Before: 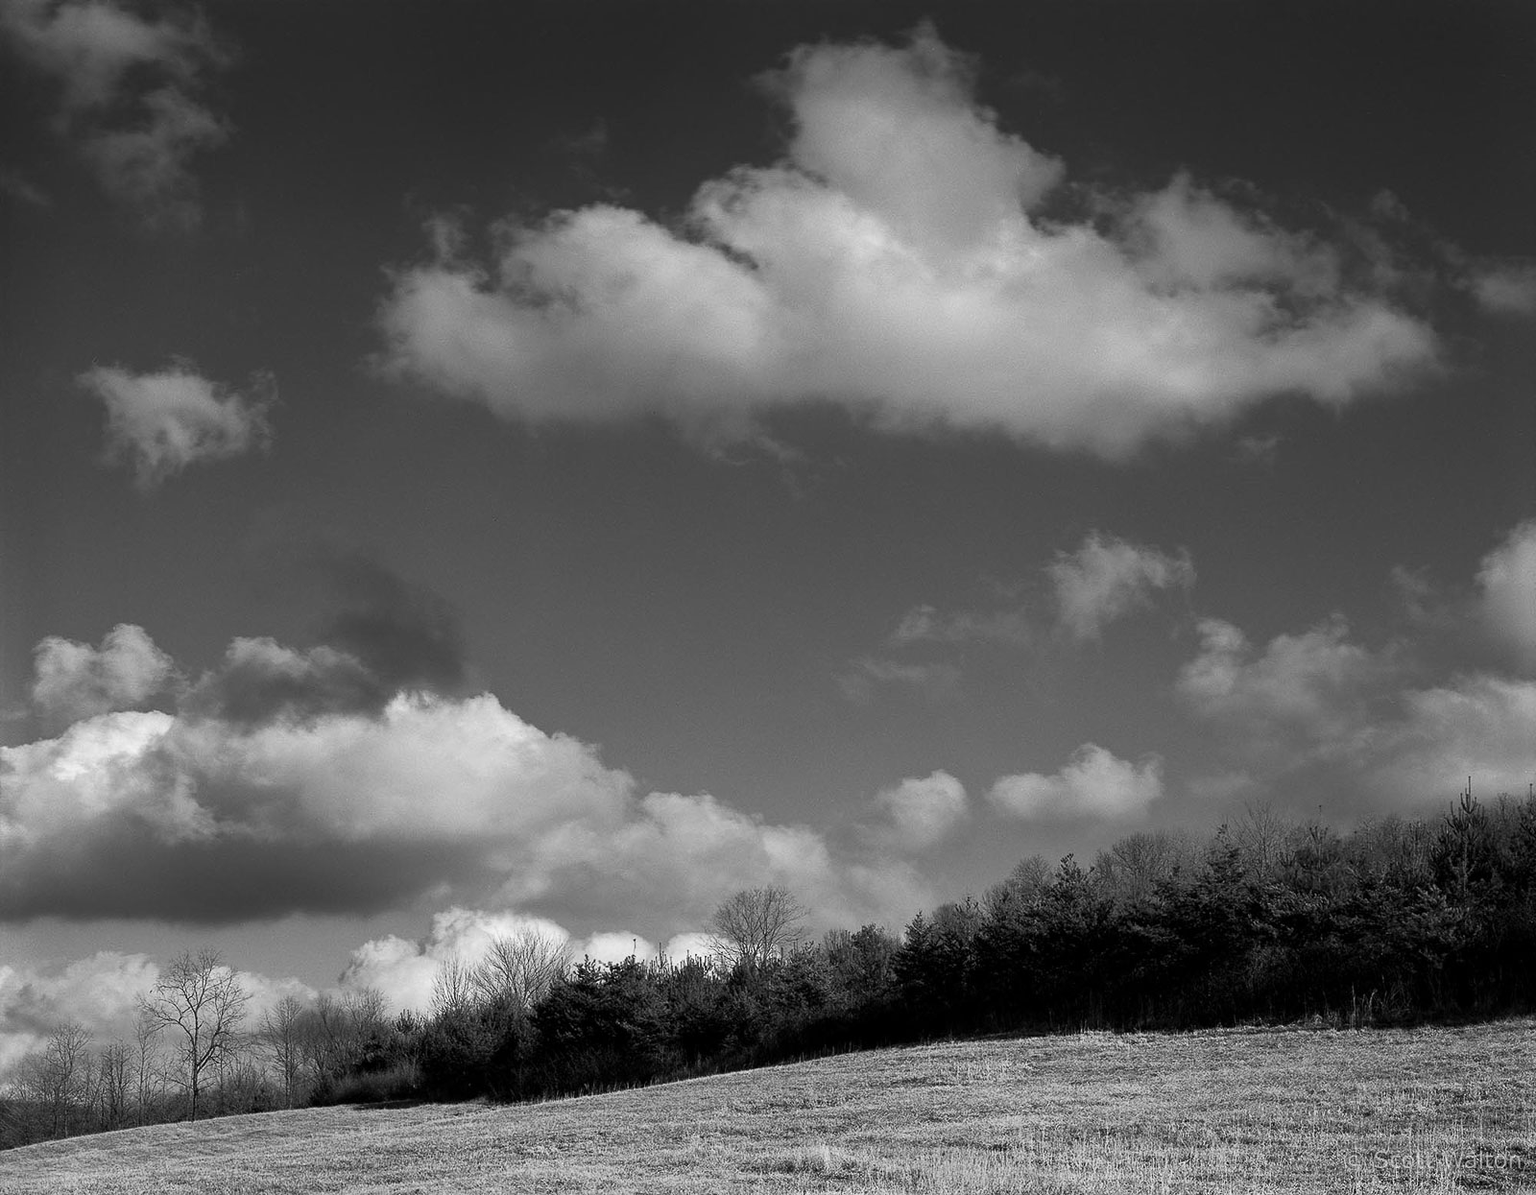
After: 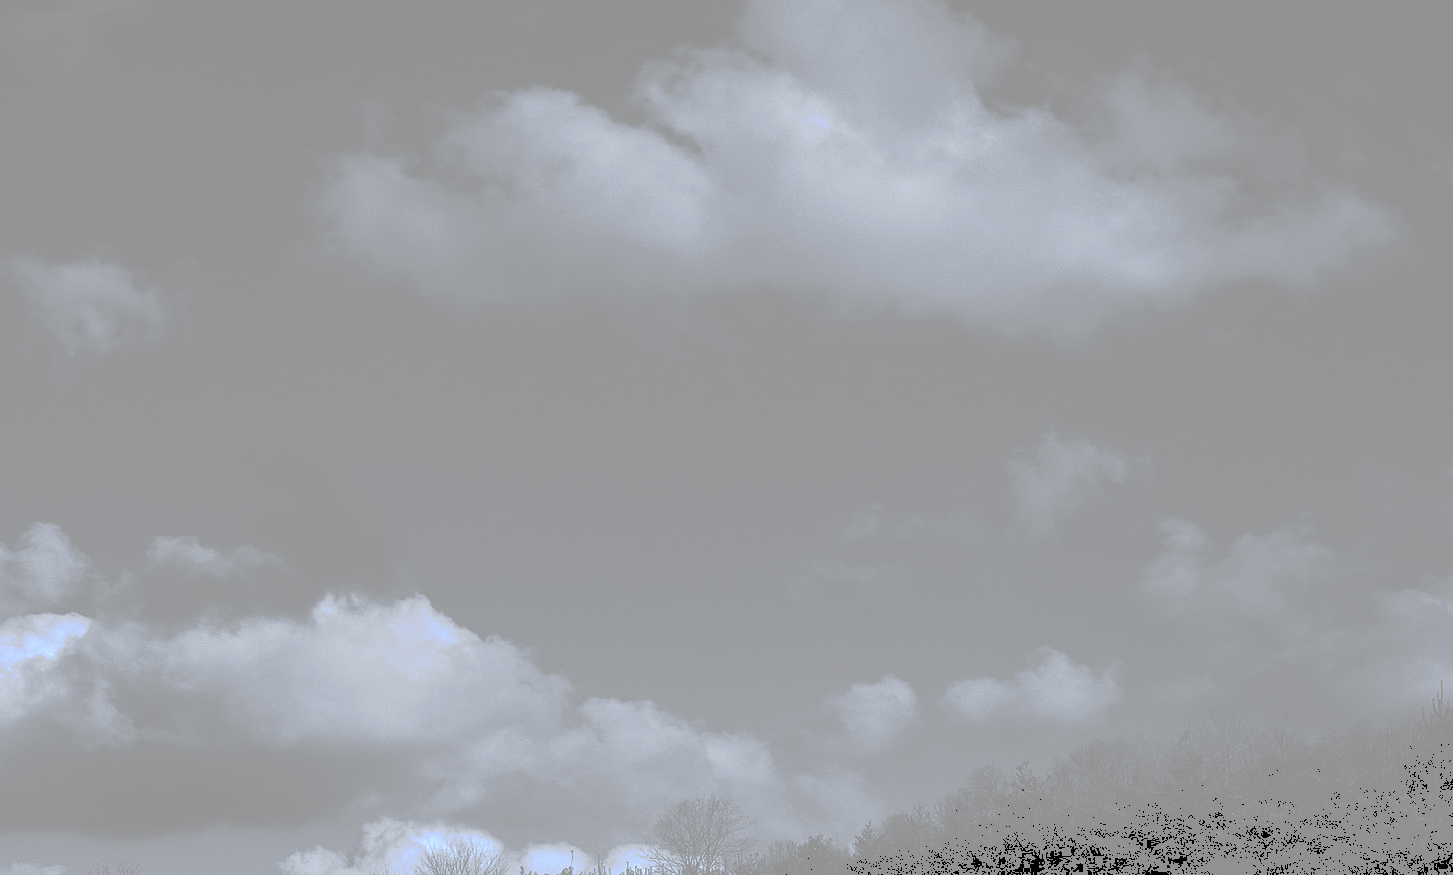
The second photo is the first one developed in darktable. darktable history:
crop: left 5.596%, top 10.314%, right 3.534%, bottom 19.395%
tone curve: curves: ch0 [(0, 0) (0.003, 0.6) (0.011, 0.6) (0.025, 0.601) (0.044, 0.601) (0.069, 0.601) (0.1, 0.601) (0.136, 0.602) (0.177, 0.605) (0.224, 0.609) (0.277, 0.615) (0.335, 0.625) (0.399, 0.633) (0.468, 0.654) (0.543, 0.676) (0.623, 0.71) (0.709, 0.753) (0.801, 0.802) (0.898, 0.85) (1, 1)], preserve colors none
white balance: red 0.926, green 1.003, blue 1.133
